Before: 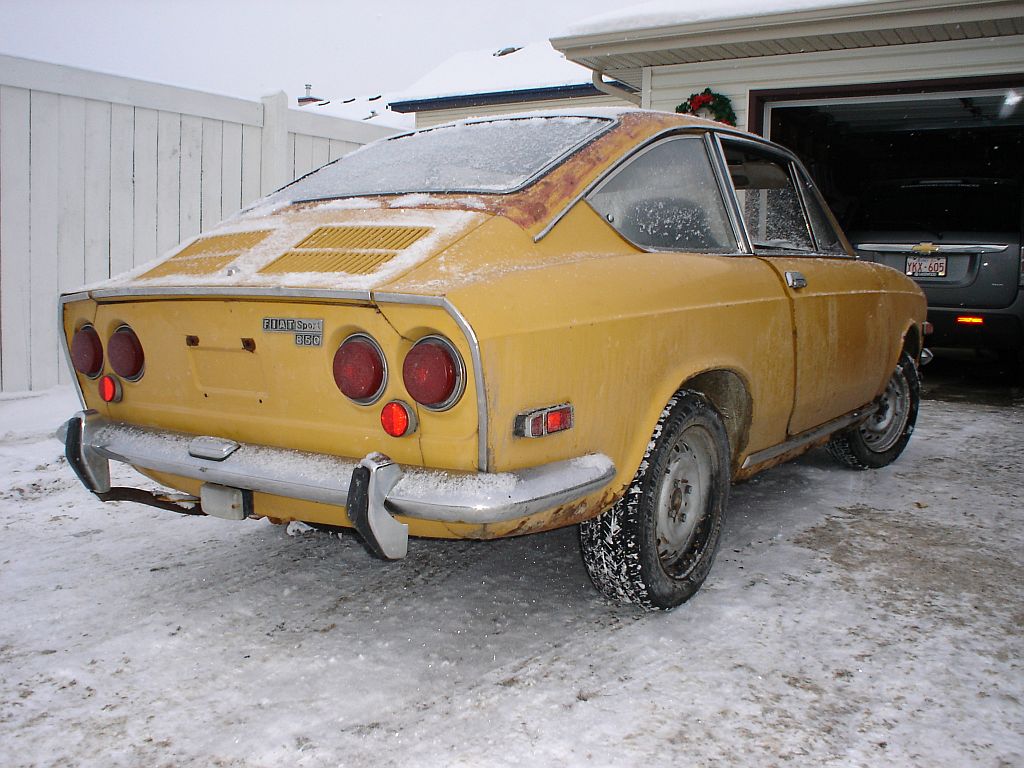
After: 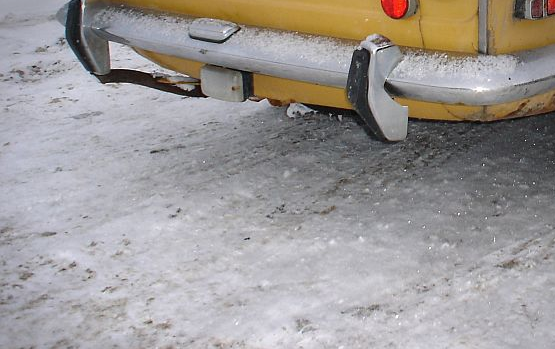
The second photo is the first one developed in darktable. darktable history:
vignetting: fall-off start 90.14%, fall-off radius 38.93%, brightness -0.381, saturation 0.014, width/height ratio 1.216, shape 1.3
crop and rotate: top 54.434%, right 45.722%, bottom 0.113%
